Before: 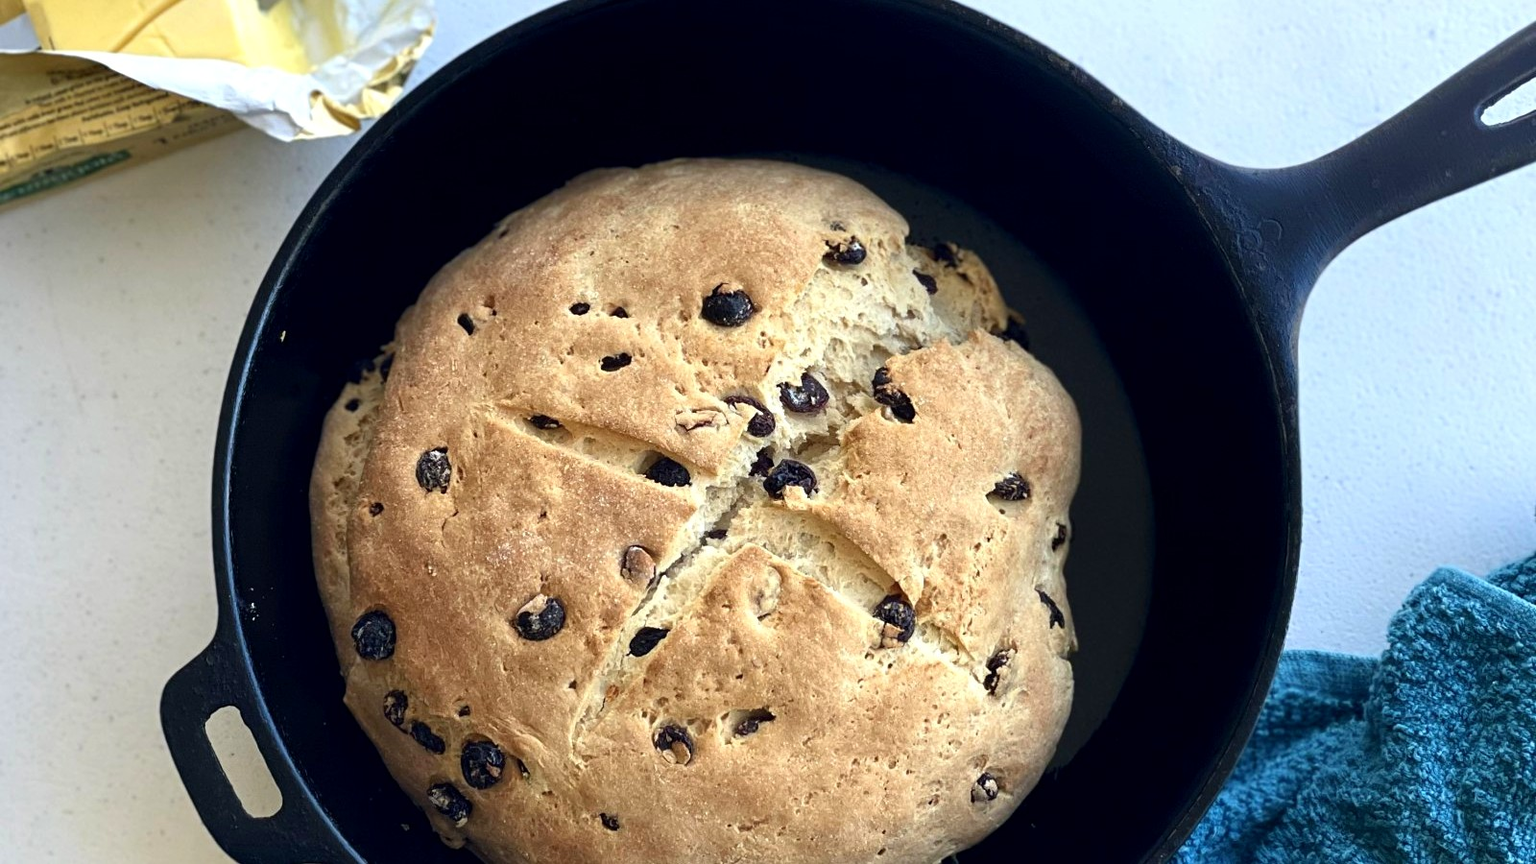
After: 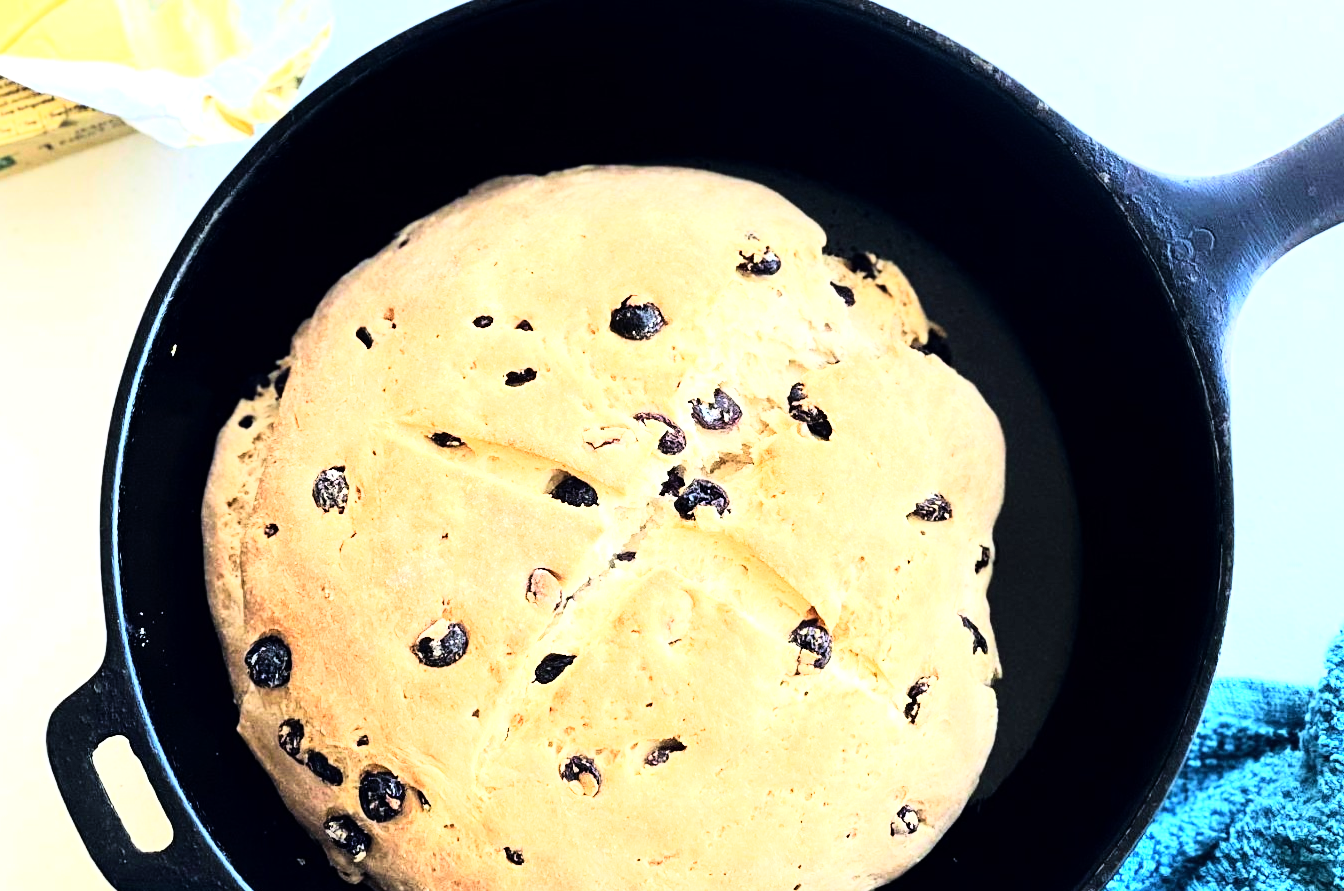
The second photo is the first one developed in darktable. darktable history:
exposure: black level correction 0, exposure 1.3 EV, compensate exposure bias true, compensate highlight preservation false
rgb curve: curves: ch0 [(0, 0) (0.21, 0.15) (0.24, 0.21) (0.5, 0.75) (0.75, 0.96) (0.89, 0.99) (1, 1)]; ch1 [(0, 0.02) (0.21, 0.13) (0.25, 0.2) (0.5, 0.67) (0.75, 0.9) (0.89, 0.97) (1, 1)]; ch2 [(0, 0.02) (0.21, 0.13) (0.25, 0.2) (0.5, 0.67) (0.75, 0.9) (0.89, 0.97) (1, 1)], compensate middle gray true
crop: left 7.598%, right 7.873%
